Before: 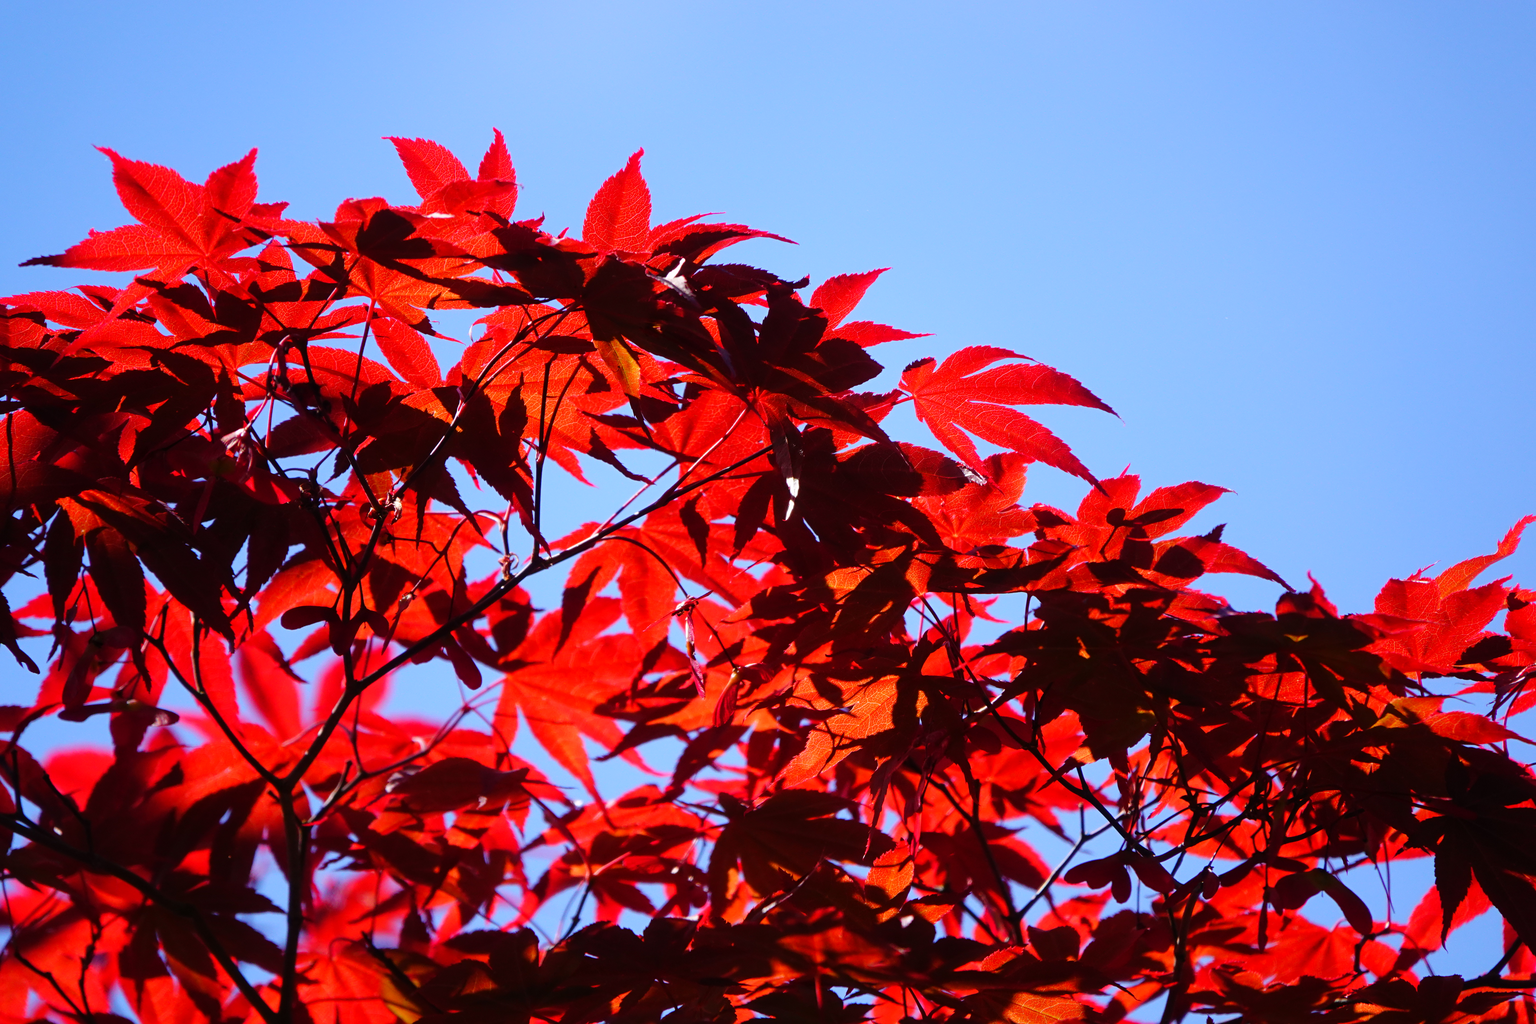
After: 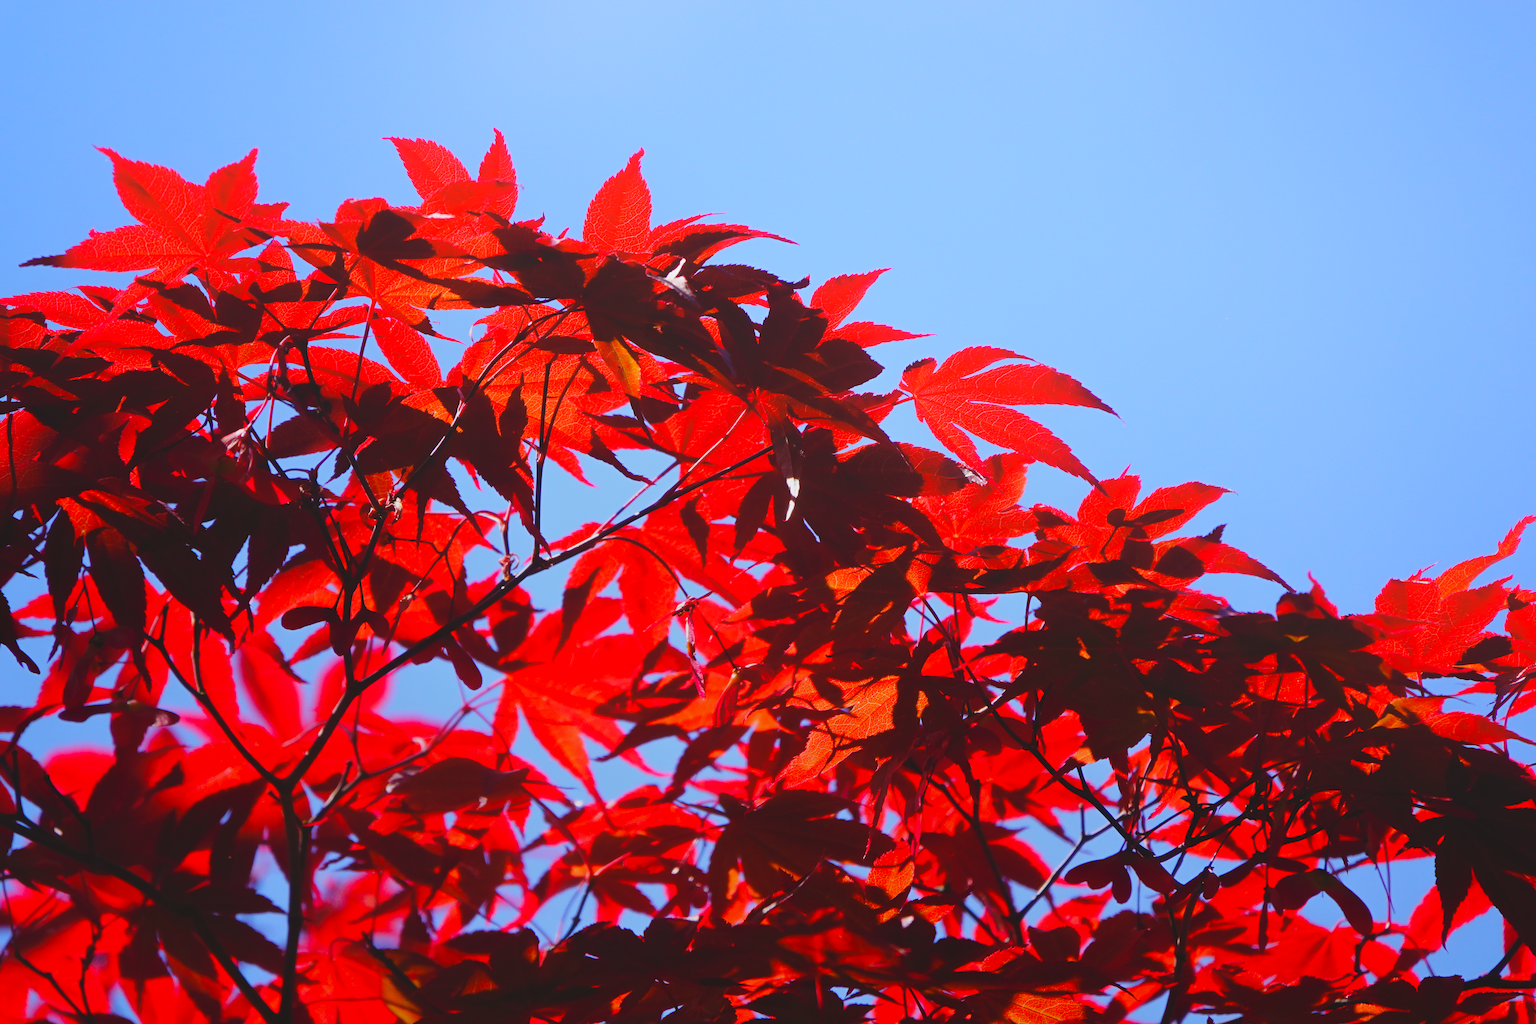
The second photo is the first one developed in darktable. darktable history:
local contrast: detail 69%
exposure: black level correction 0, exposure 0.5 EV, compensate exposure bias true, compensate highlight preservation false
